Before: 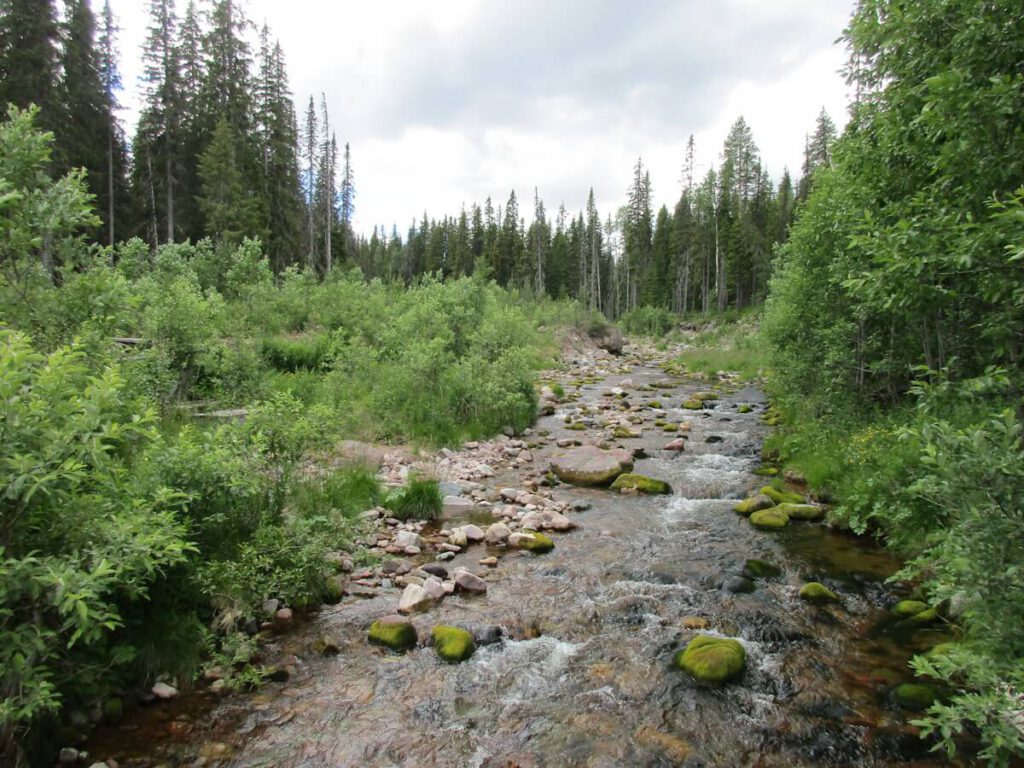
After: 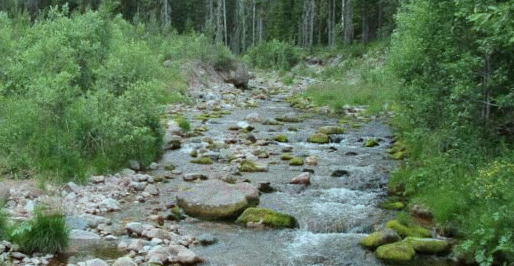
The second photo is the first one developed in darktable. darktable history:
color correction: highlights a* -10.04, highlights b* -10.37
tone equalizer: on, module defaults
grain: coarseness 0.09 ISO
crop: left 36.607%, top 34.735%, right 13.146%, bottom 30.611%
